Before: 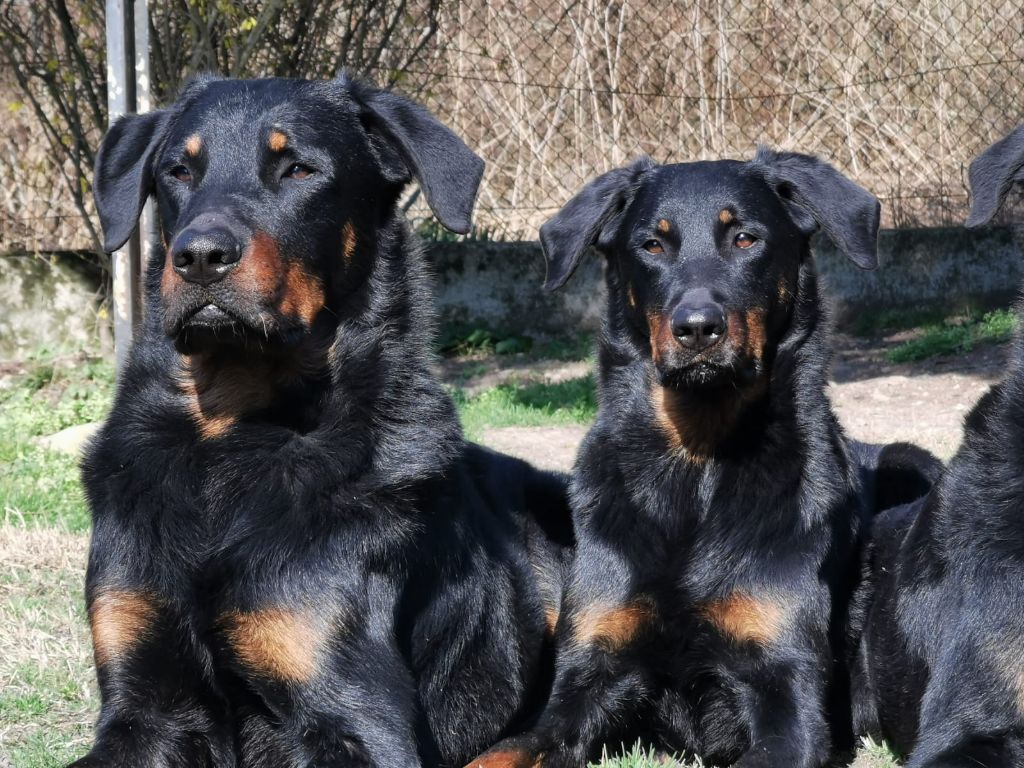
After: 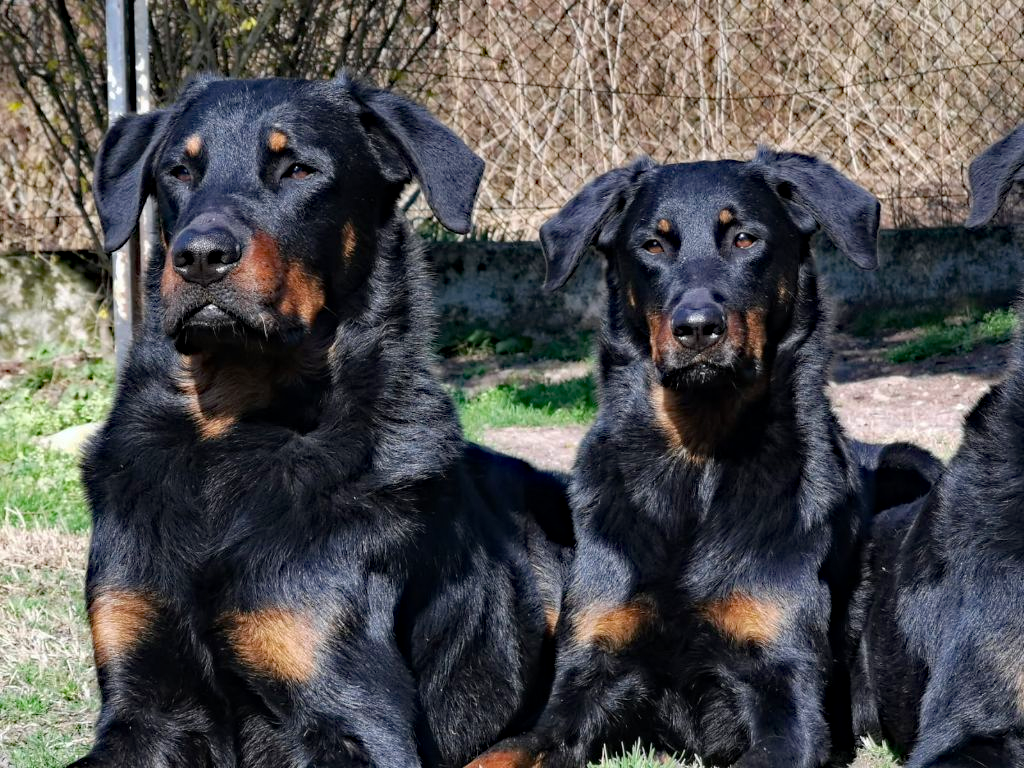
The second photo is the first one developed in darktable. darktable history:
color correction: highlights a* 0.059, highlights b* -0.695
haze removal: strength 0.508, distance 0.425, adaptive false
